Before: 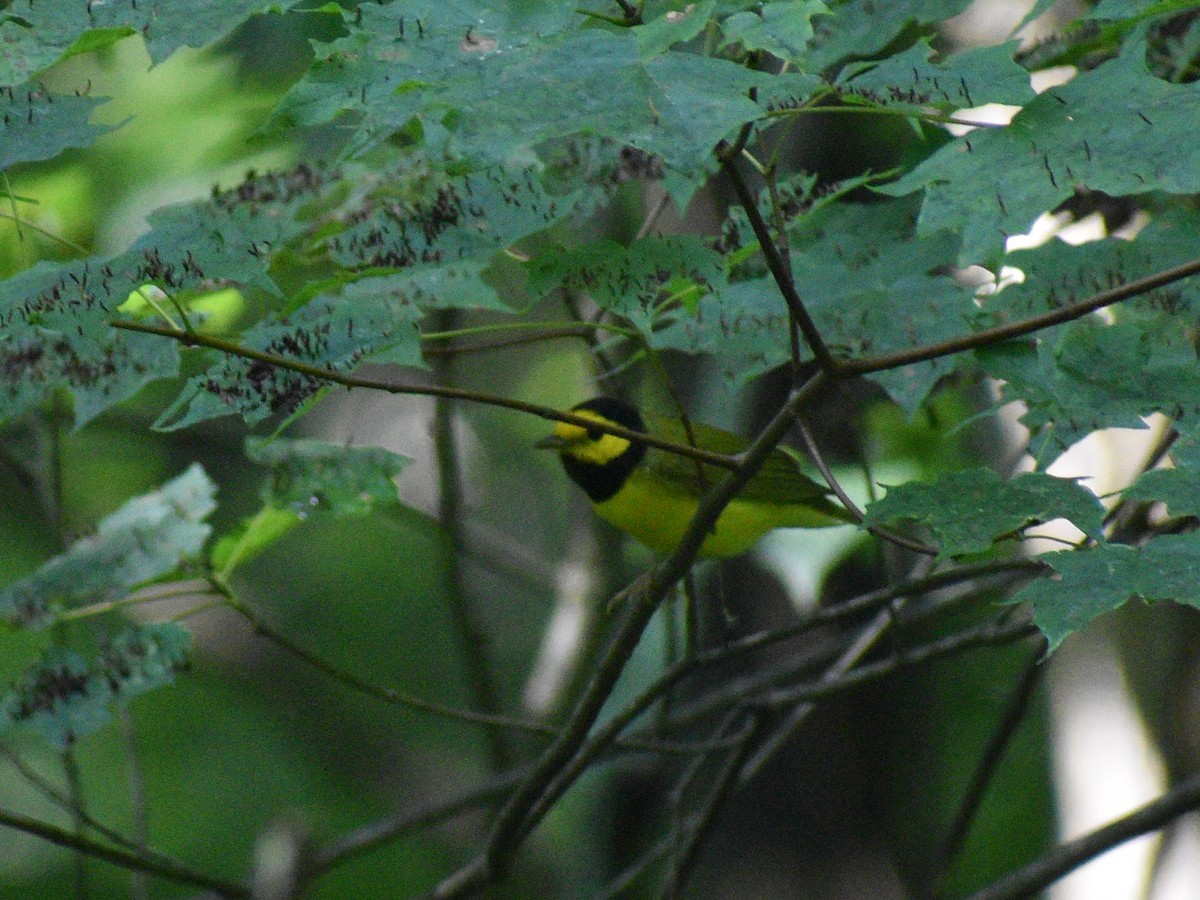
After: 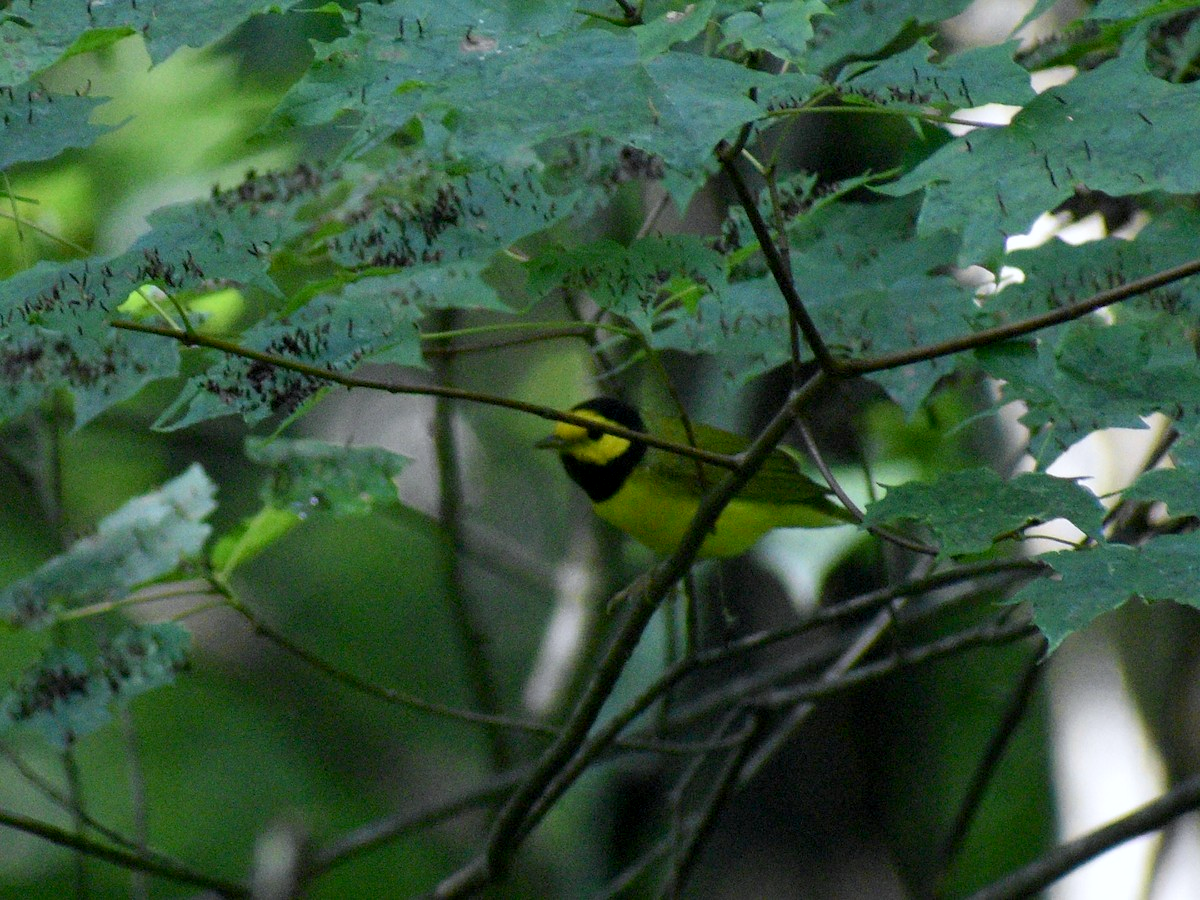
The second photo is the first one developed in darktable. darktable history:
exposure: black level correction 0.005, exposure 0.014 EV, compensate highlight preservation false
white balance: red 0.98, blue 1.034
